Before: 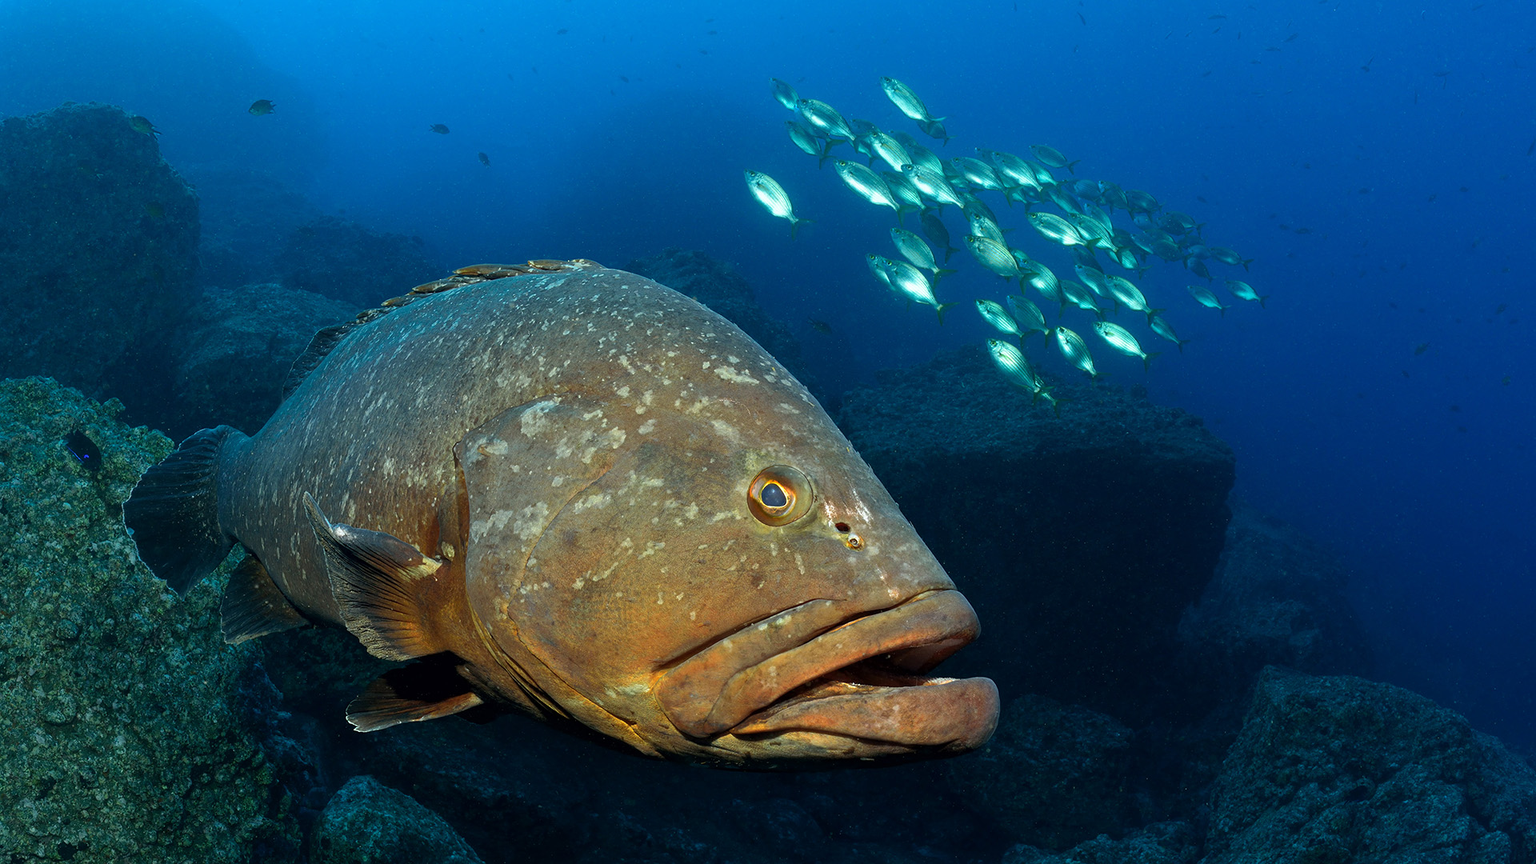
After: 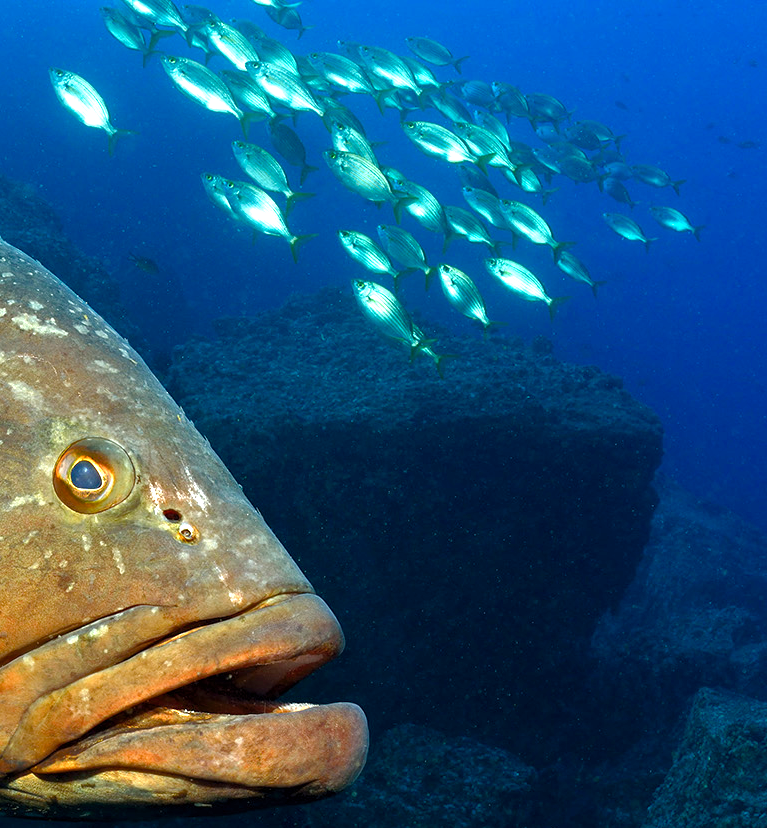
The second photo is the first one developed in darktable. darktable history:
shadows and highlights: shadows 25.84, white point adjustment -3.02, highlights -30.22
color balance rgb: perceptual saturation grading › global saturation 20%, perceptual saturation grading › highlights -49.02%, perceptual saturation grading › shadows 23.943%, perceptual brilliance grading › global brilliance 29.585%
crop: left 45.933%, top 13.352%, right 14.09%, bottom 9.909%
